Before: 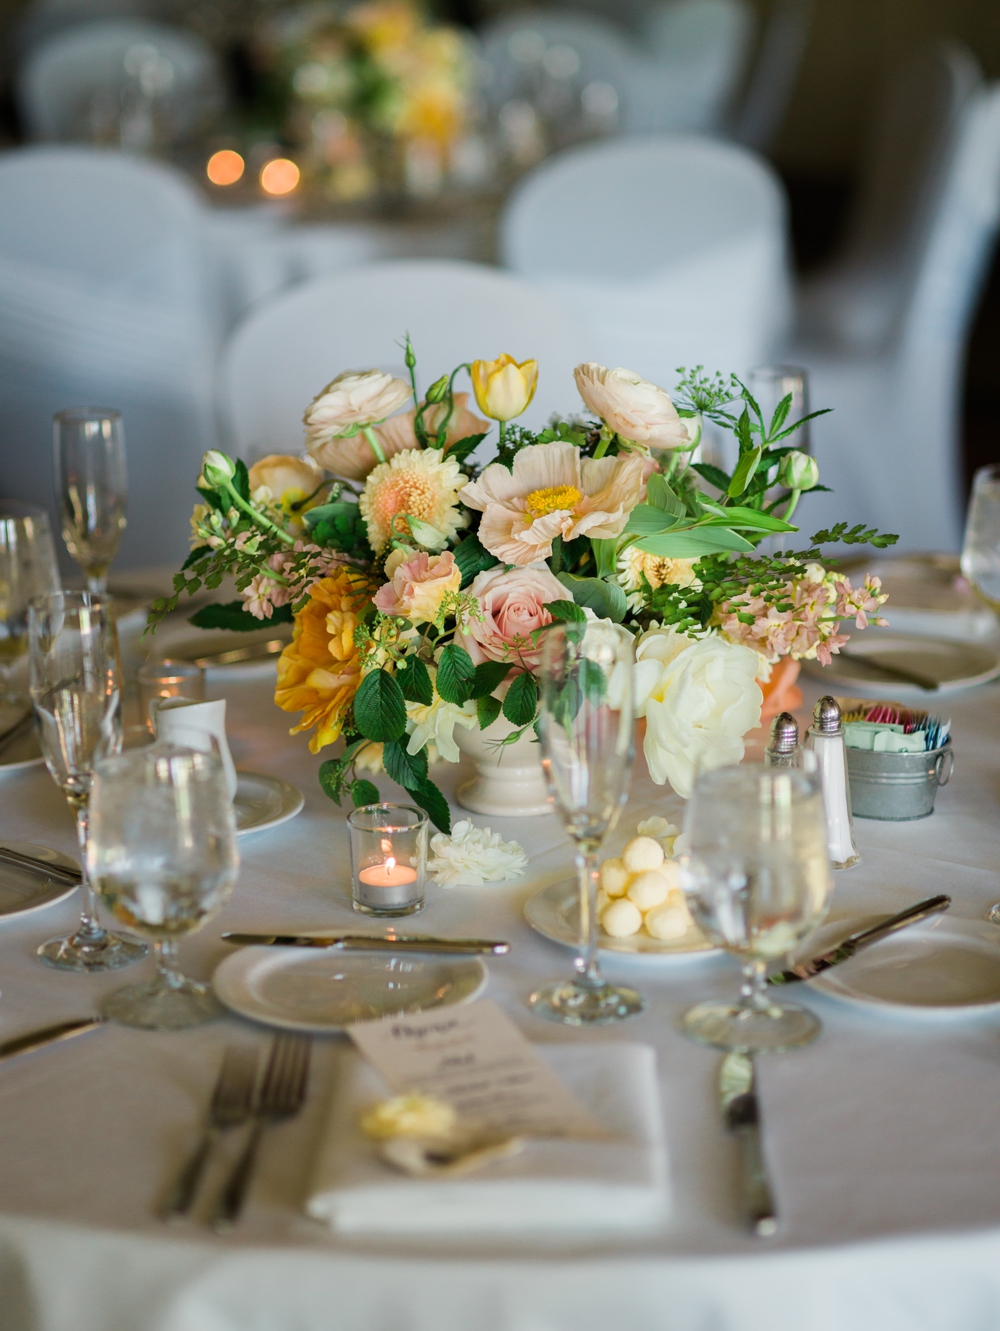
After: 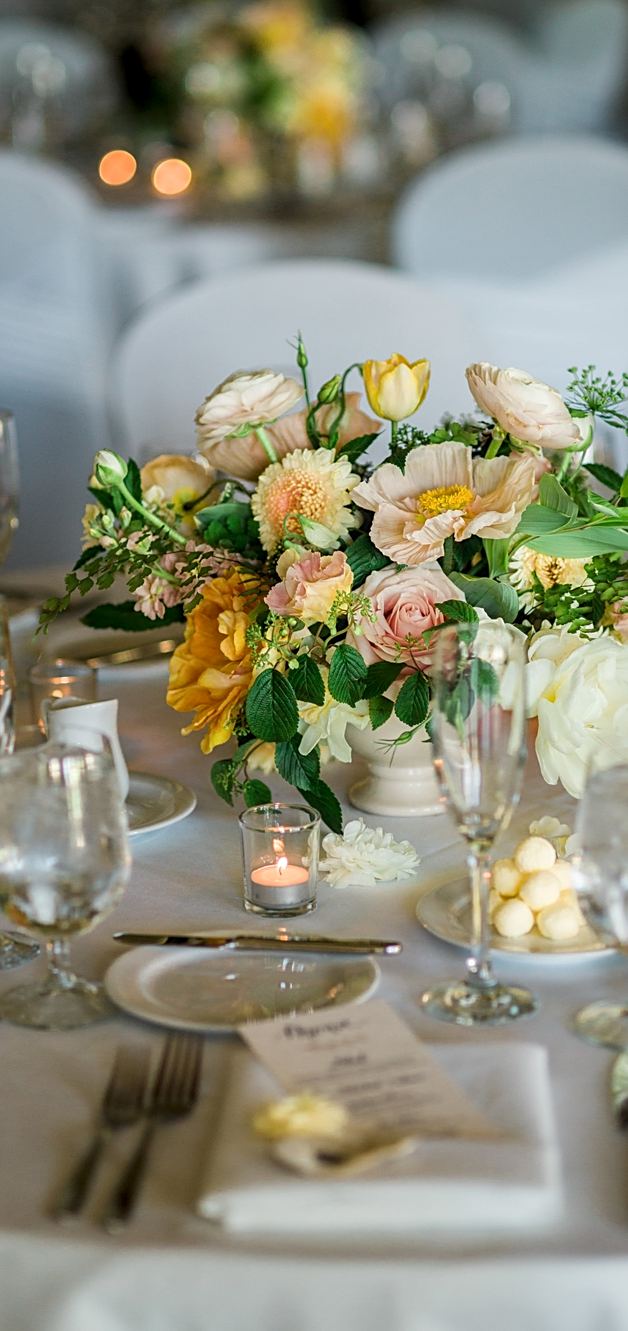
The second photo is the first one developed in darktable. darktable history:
sharpen: on, module defaults
local contrast: on, module defaults
crop: left 10.852%, right 26.308%
